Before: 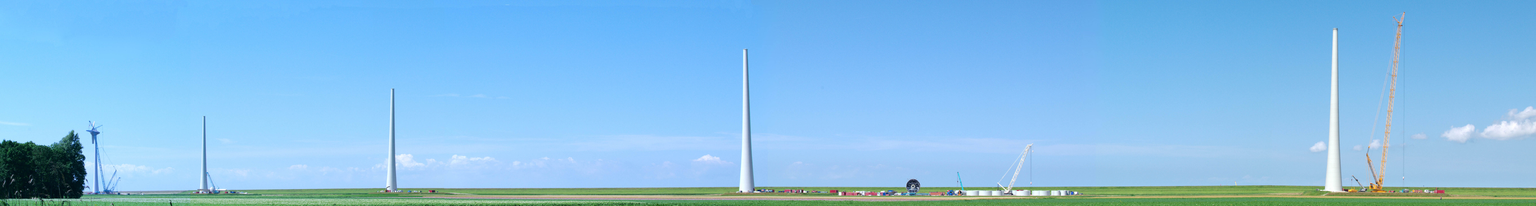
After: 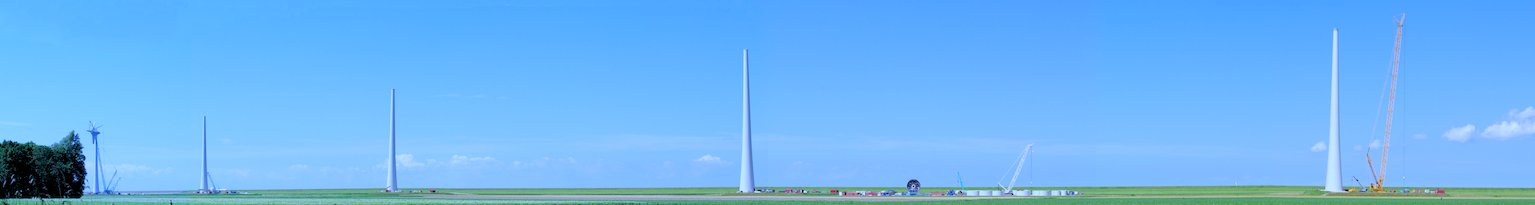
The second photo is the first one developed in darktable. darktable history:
white balance: red 0.871, blue 1.249
rgb levels: preserve colors sum RGB, levels [[0.038, 0.433, 0.934], [0, 0.5, 1], [0, 0.5, 1]]
